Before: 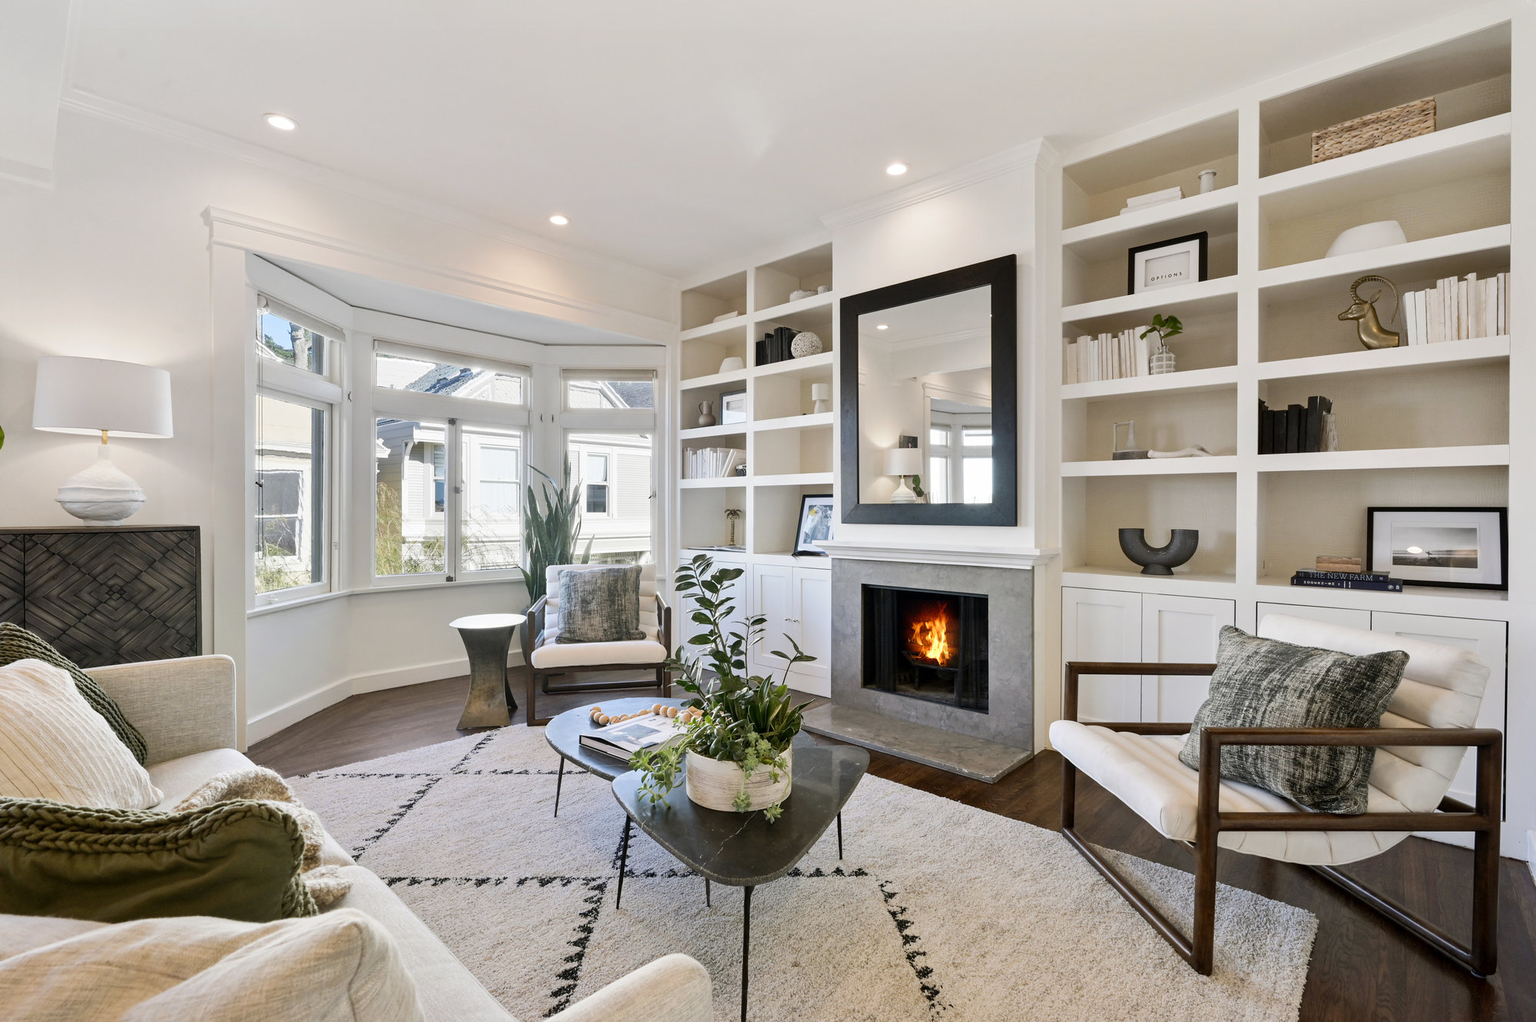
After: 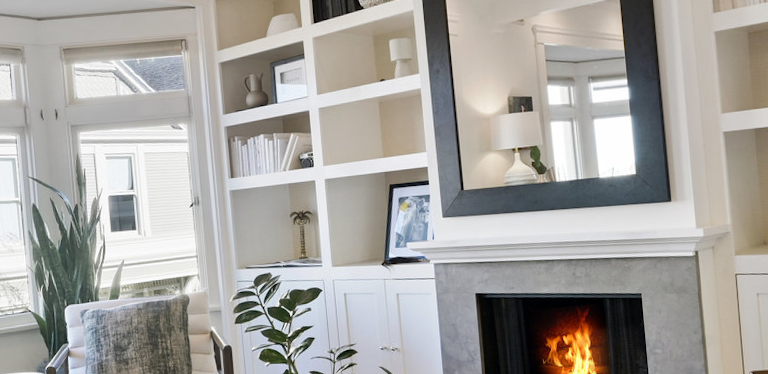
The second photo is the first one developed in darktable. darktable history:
crop: left 31.751%, top 32.172%, right 27.8%, bottom 35.83%
rotate and perspective: rotation -5°, crop left 0.05, crop right 0.952, crop top 0.11, crop bottom 0.89
